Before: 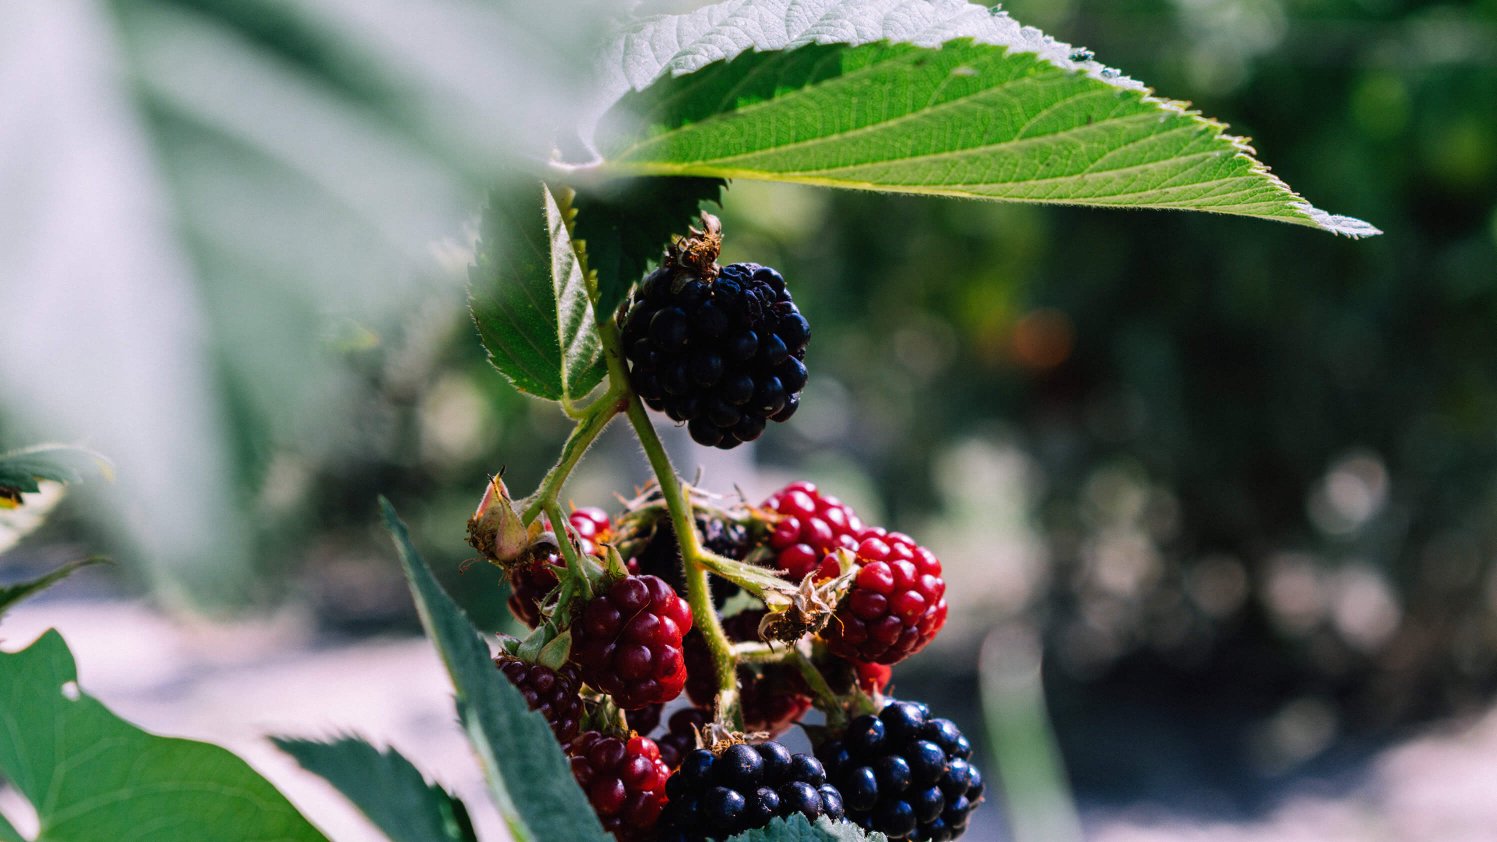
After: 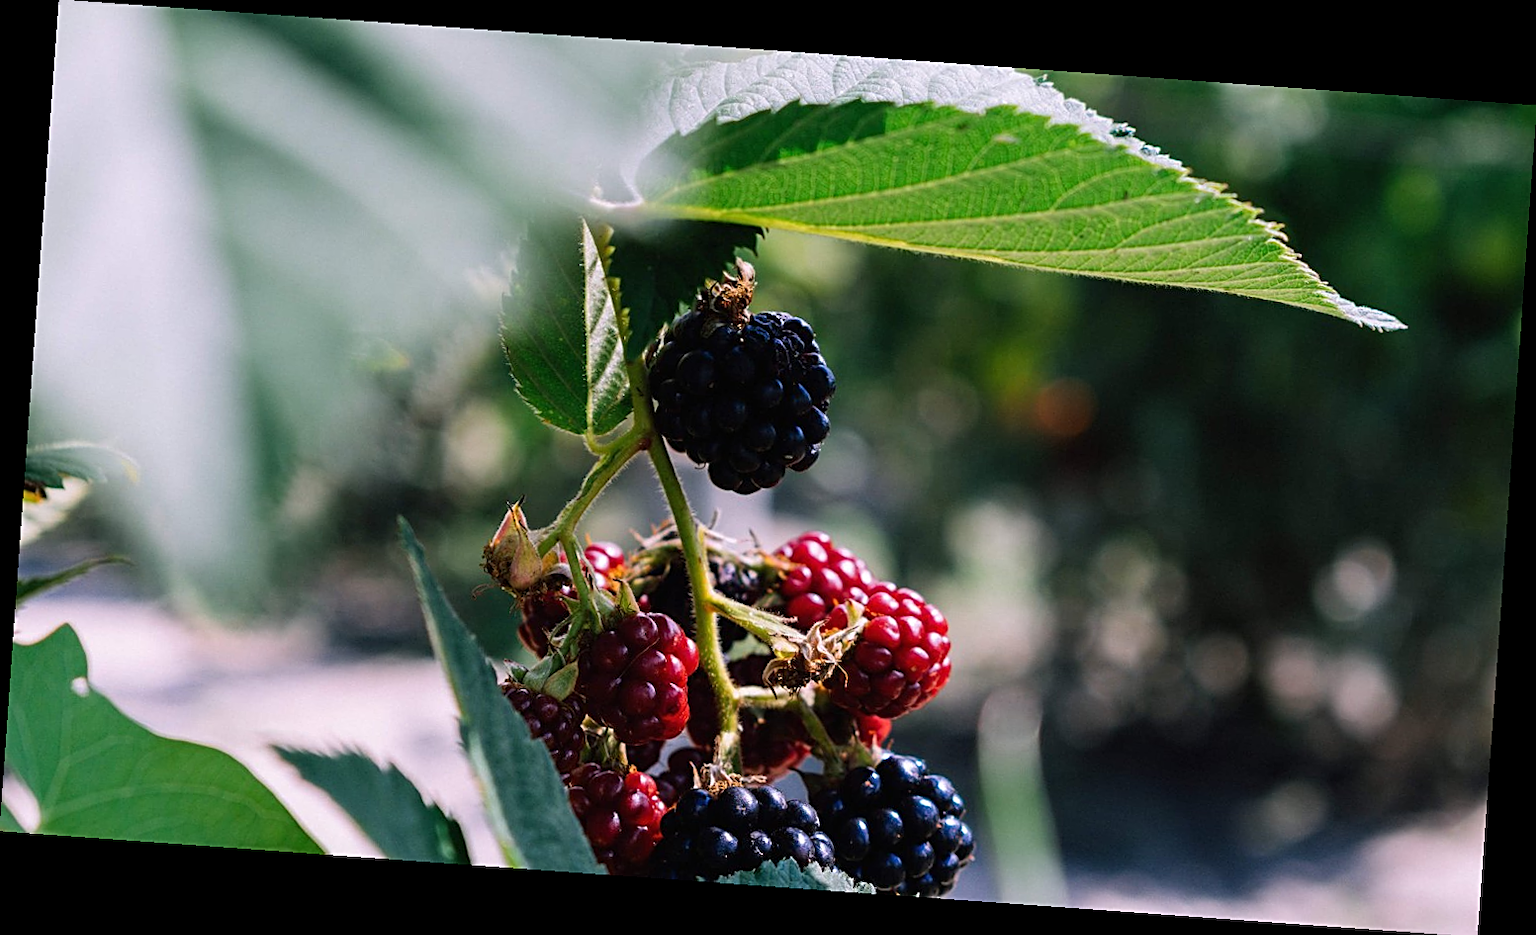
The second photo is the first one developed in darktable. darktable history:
rotate and perspective: rotation 4.1°, automatic cropping off
sharpen: on, module defaults
